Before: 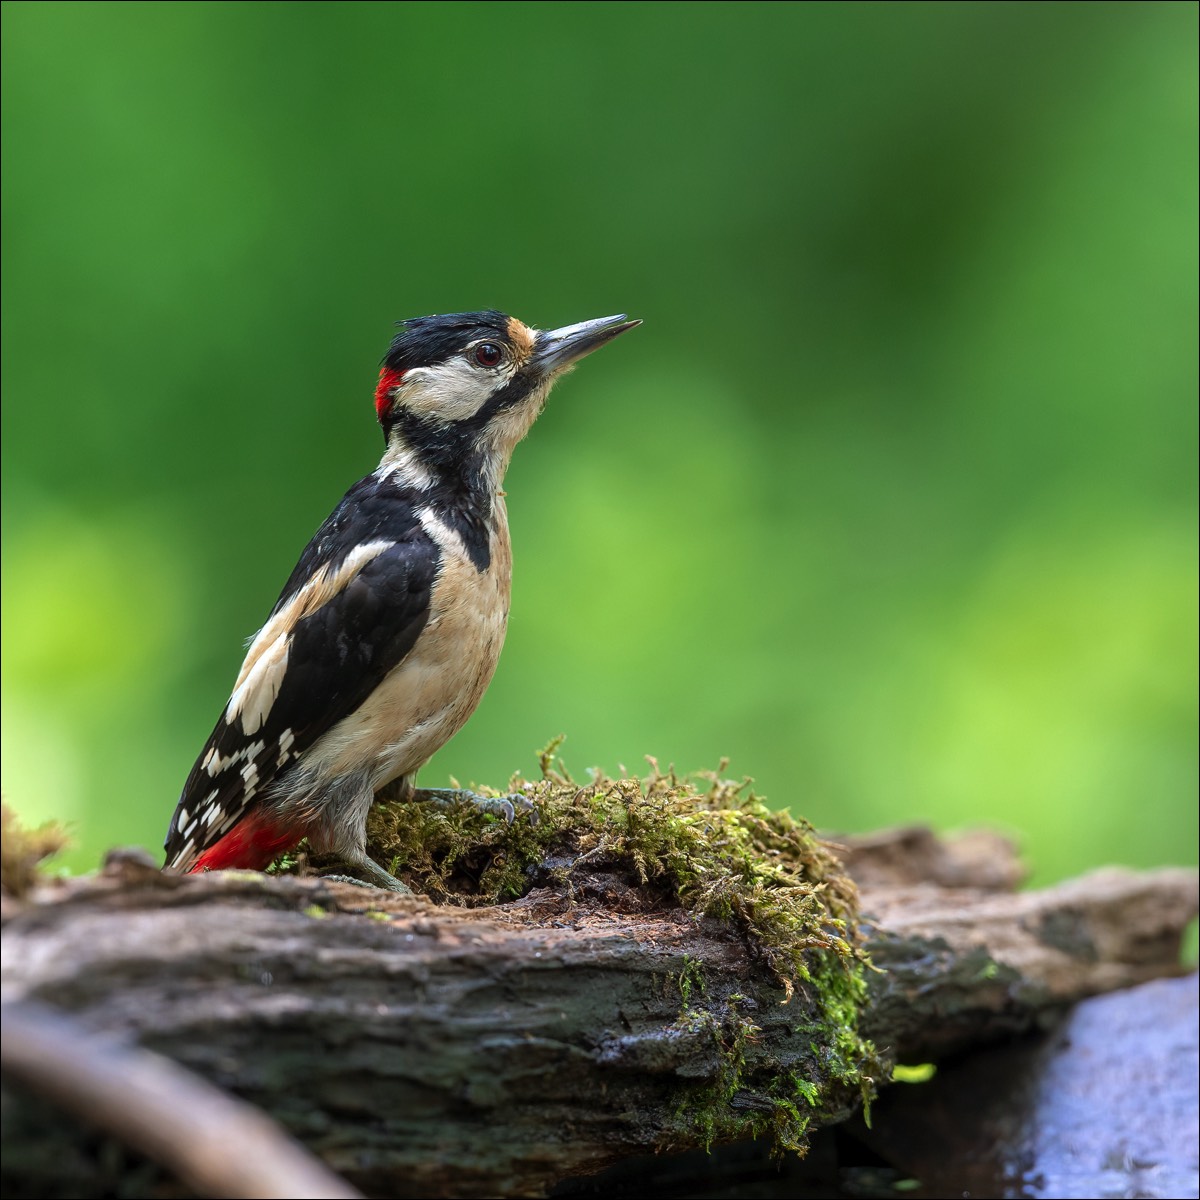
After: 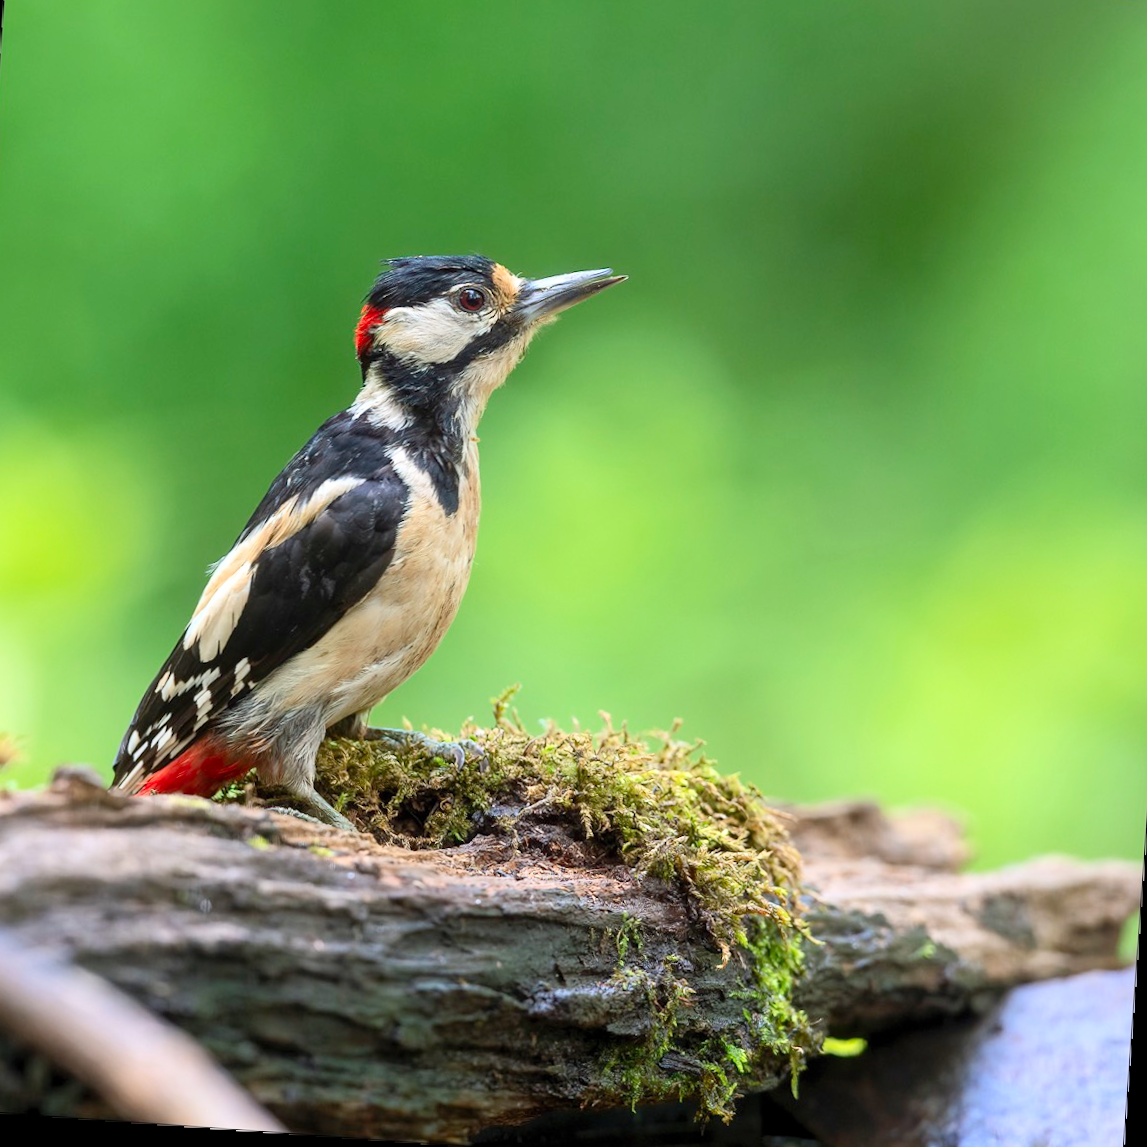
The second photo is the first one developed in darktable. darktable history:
contrast brightness saturation: contrast 0.2, brightness 0.16, saturation 0.22
crop and rotate: angle -1.96°, left 3.097%, top 4.154%, right 1.586%, bottom 0.529%
rotate and perspective: rotation 2.17°, automatic cropping off
